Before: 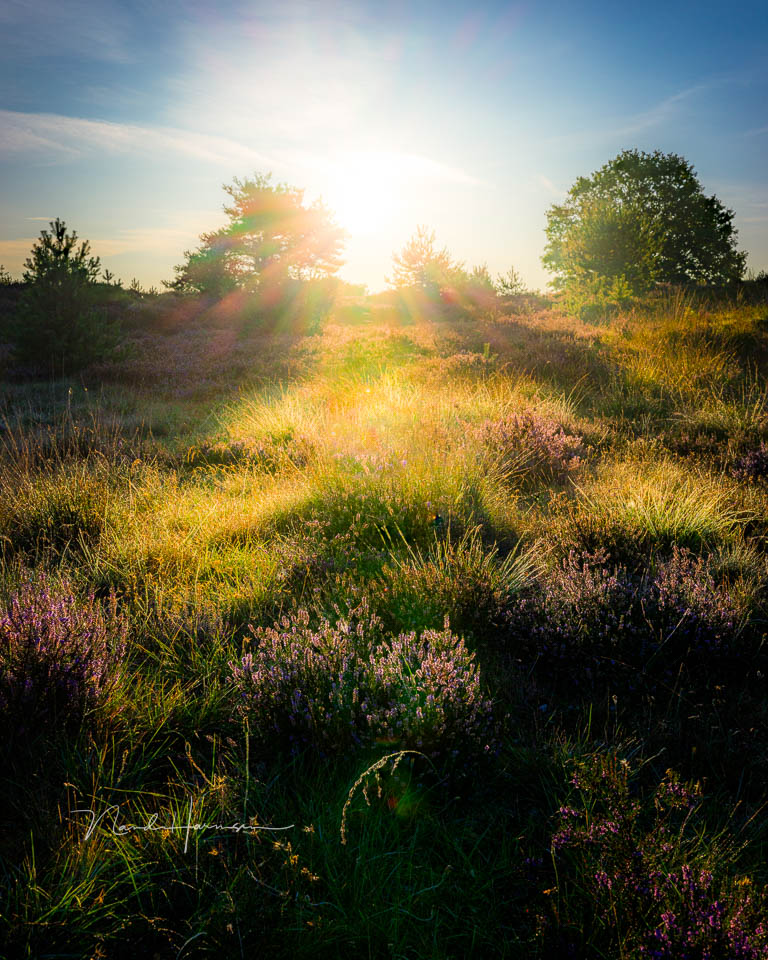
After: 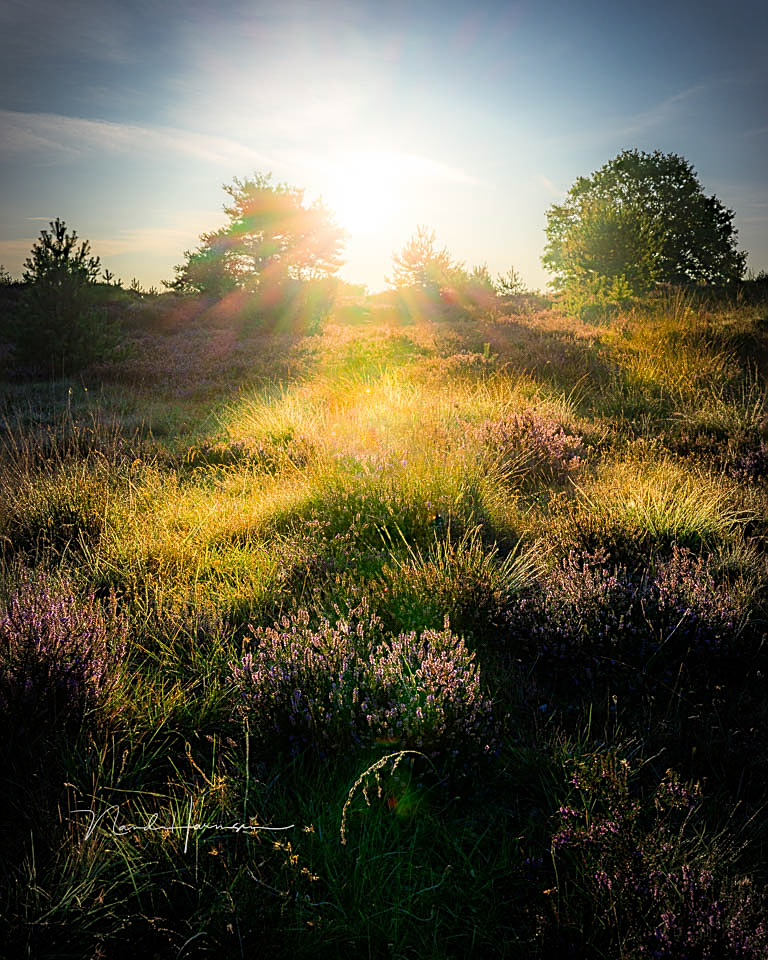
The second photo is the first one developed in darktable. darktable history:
sharpen: amount 0.55
vignetting: automatic ratio true
